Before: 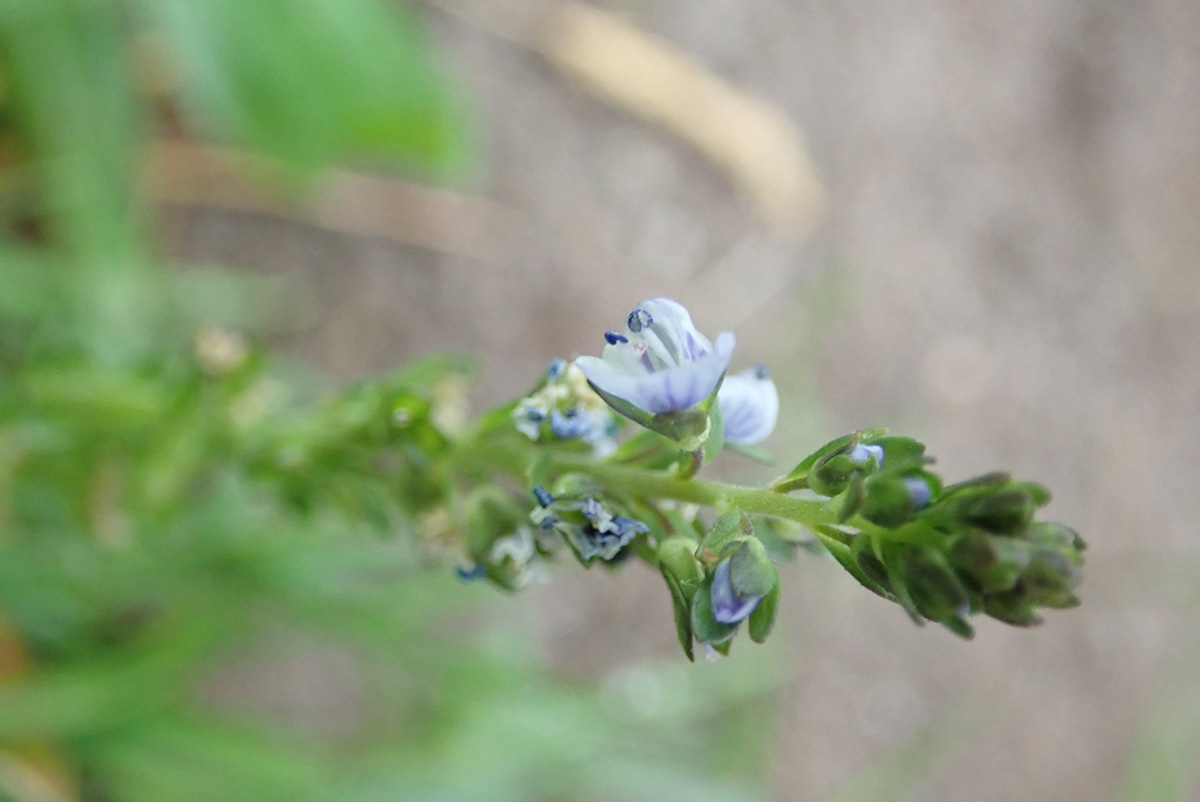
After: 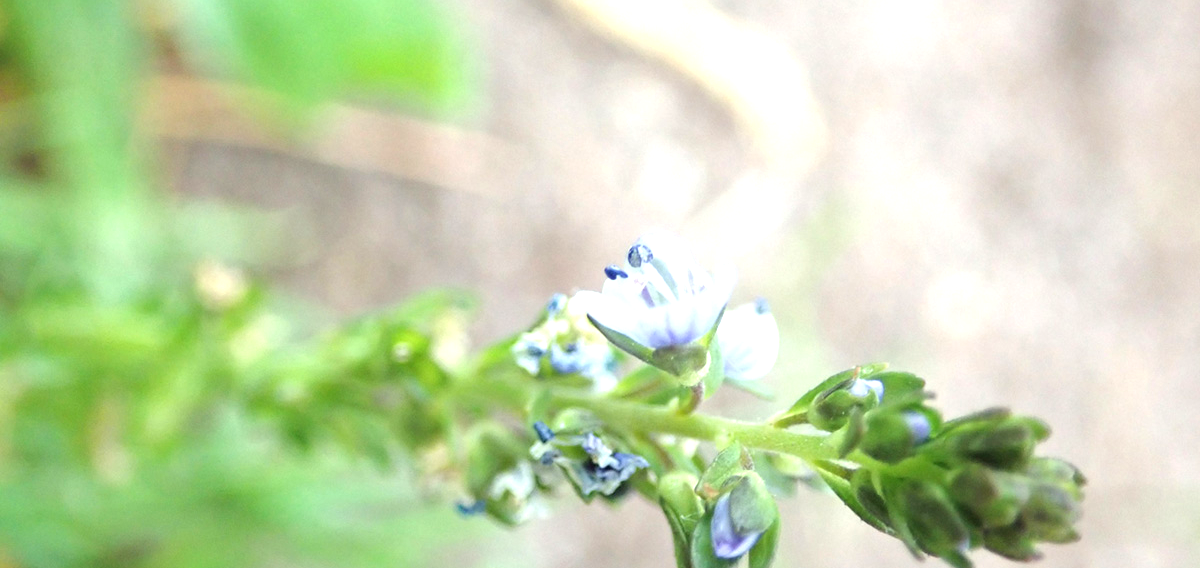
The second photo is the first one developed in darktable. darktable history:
exposure: black level correction 0, exposure 1.107 EV, compensate exposure bias true, compensate highlight preservation false
crop and rotate: top 8.124%, bottom 20.988%
